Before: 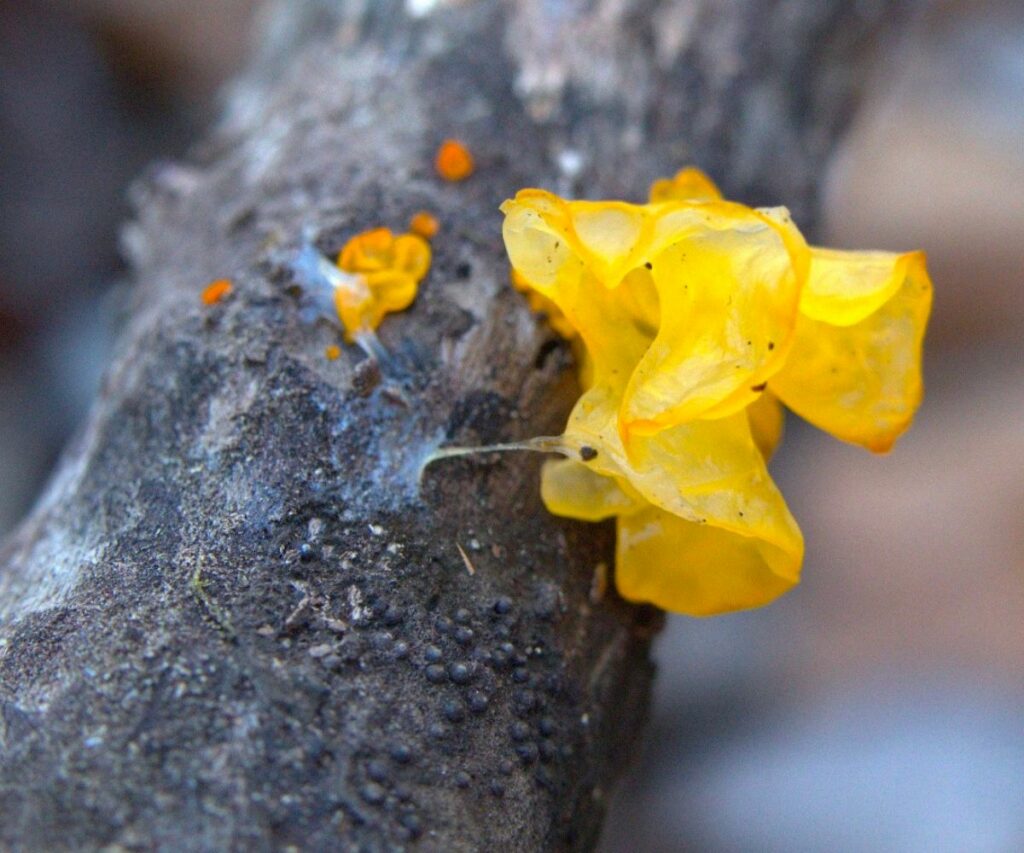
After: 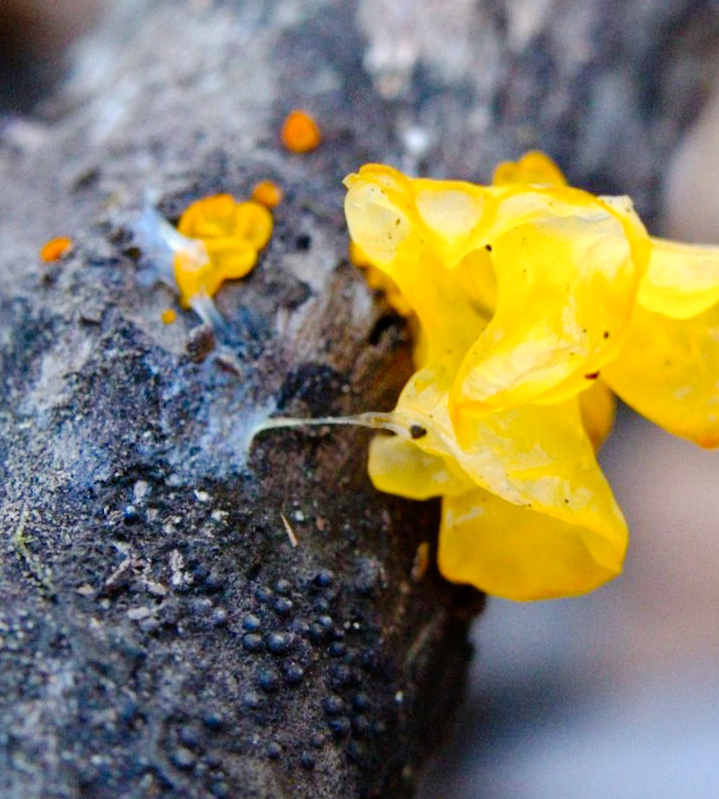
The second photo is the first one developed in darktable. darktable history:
crop and rotate: angle -3.27°, left 14.277%, top 0.028%, right 10.766%, bottom 0.028%
tone curve: curves: ch0 [(0, 0) (0.003, 0) (0.011, 0.001) (0.025, 0.003) (0.044, 0.005) (0.069, 0.012) (0.1, 0.023) (0.136, 0.039) (0.177, 0.088) (0.224, 0.15) (0.277, 0.24) (0.335, 0.337) (0.399, 0.437) (0.468, 0.535) (0.543, 0.629) (0.623, 0.71) (0.709, 0.782) (0.801, 0.856) (0.898, 0.94) (1, 1)], preserve colors none
